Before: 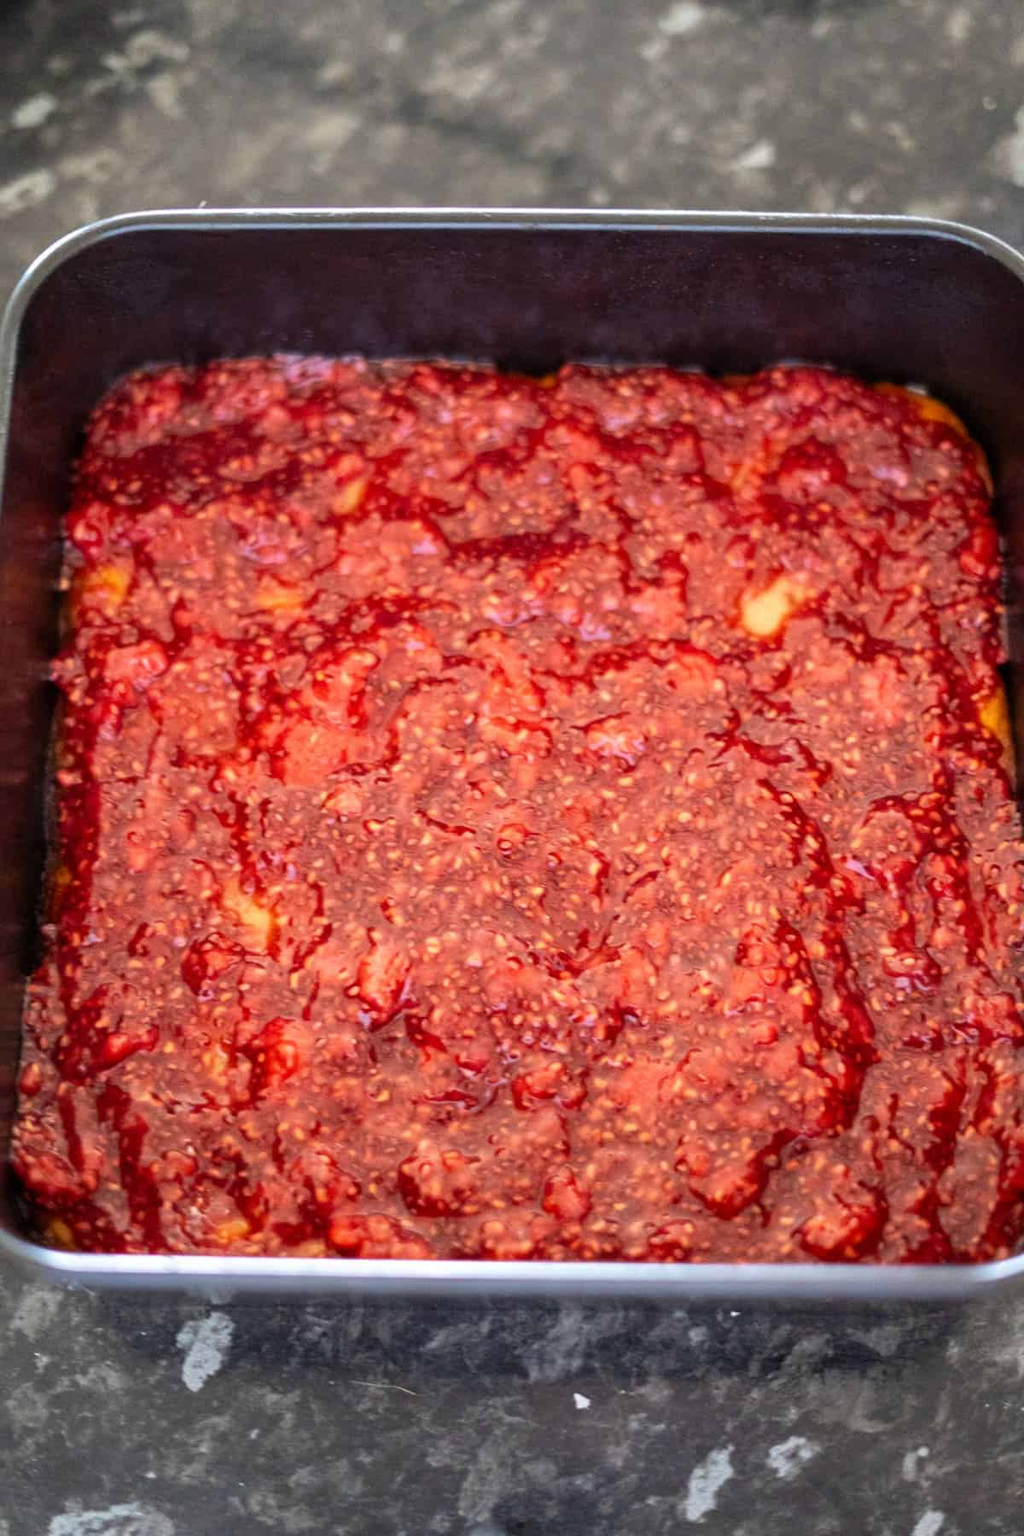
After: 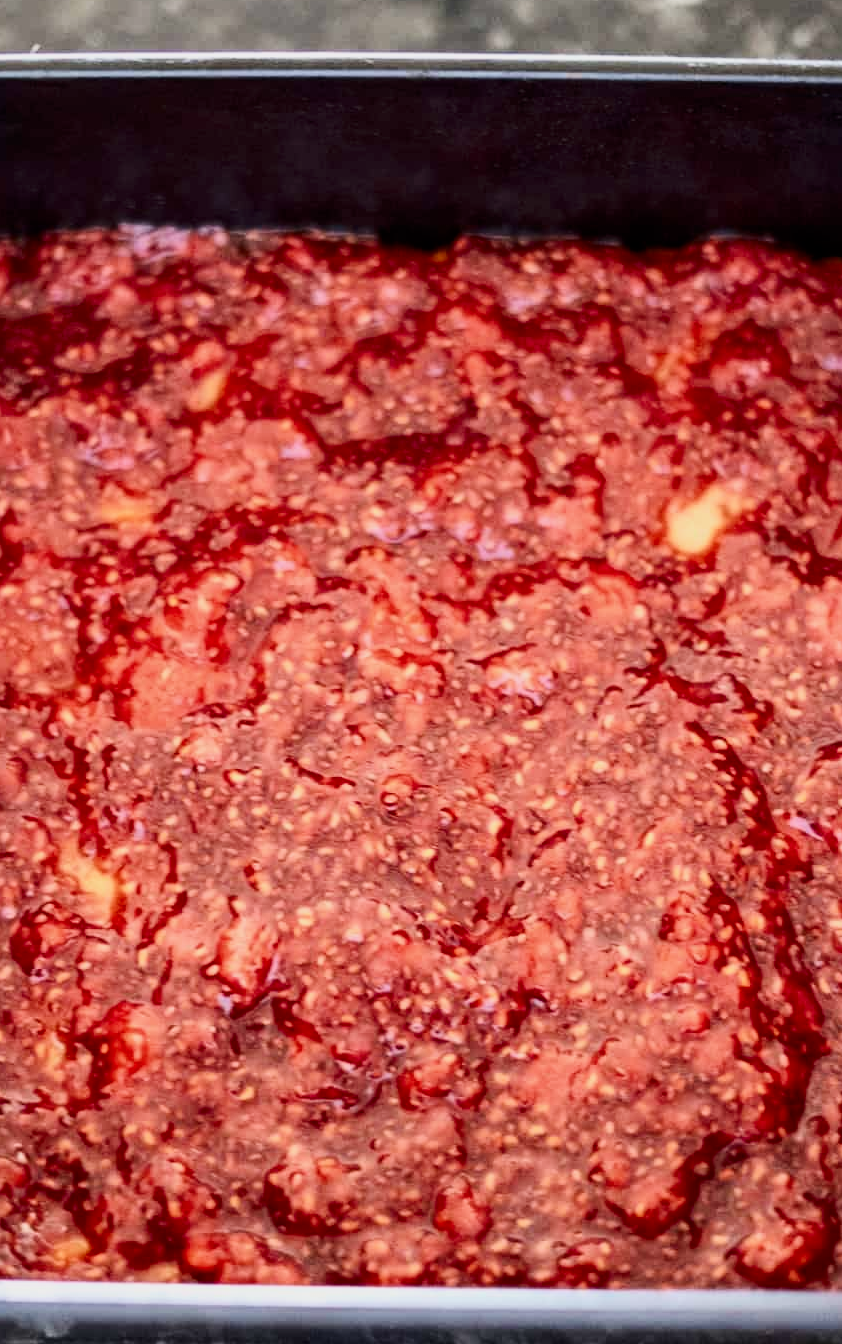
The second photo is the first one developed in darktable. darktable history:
crop and rotate: left 16.863%, top 10.661%, right 12.964%, bottom 14.622%
filmic rgb: black relative exposure -7.65 EV, white relative exposure 4.56 EV, hardness 3.61, iterations of high-quality reconstruction 0
shadows and highlights: shadows 13.33, white point adjustment 1.34, highlights -1.22, soften with gaussian
contrast brightness saturation: contrast 0.285
